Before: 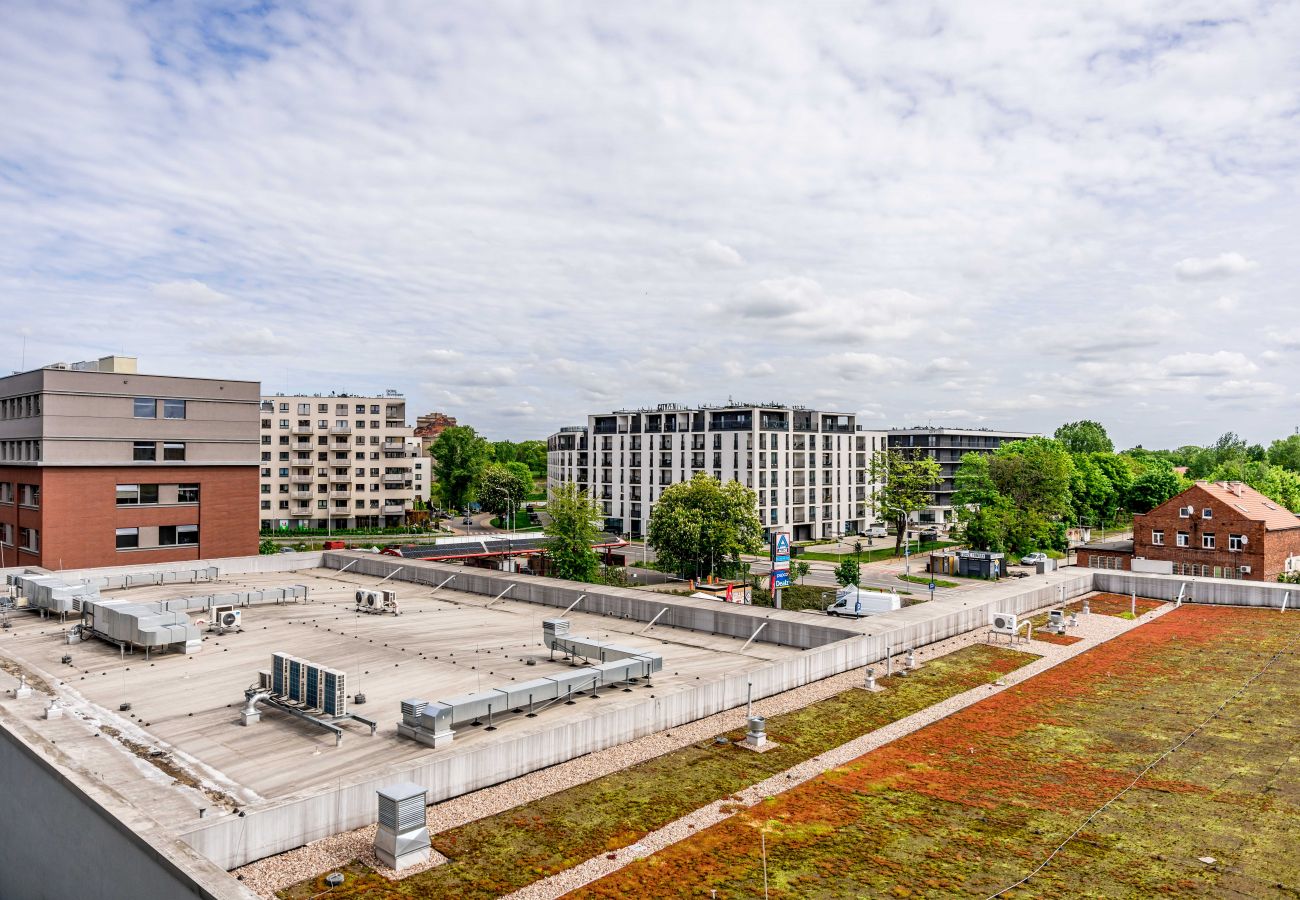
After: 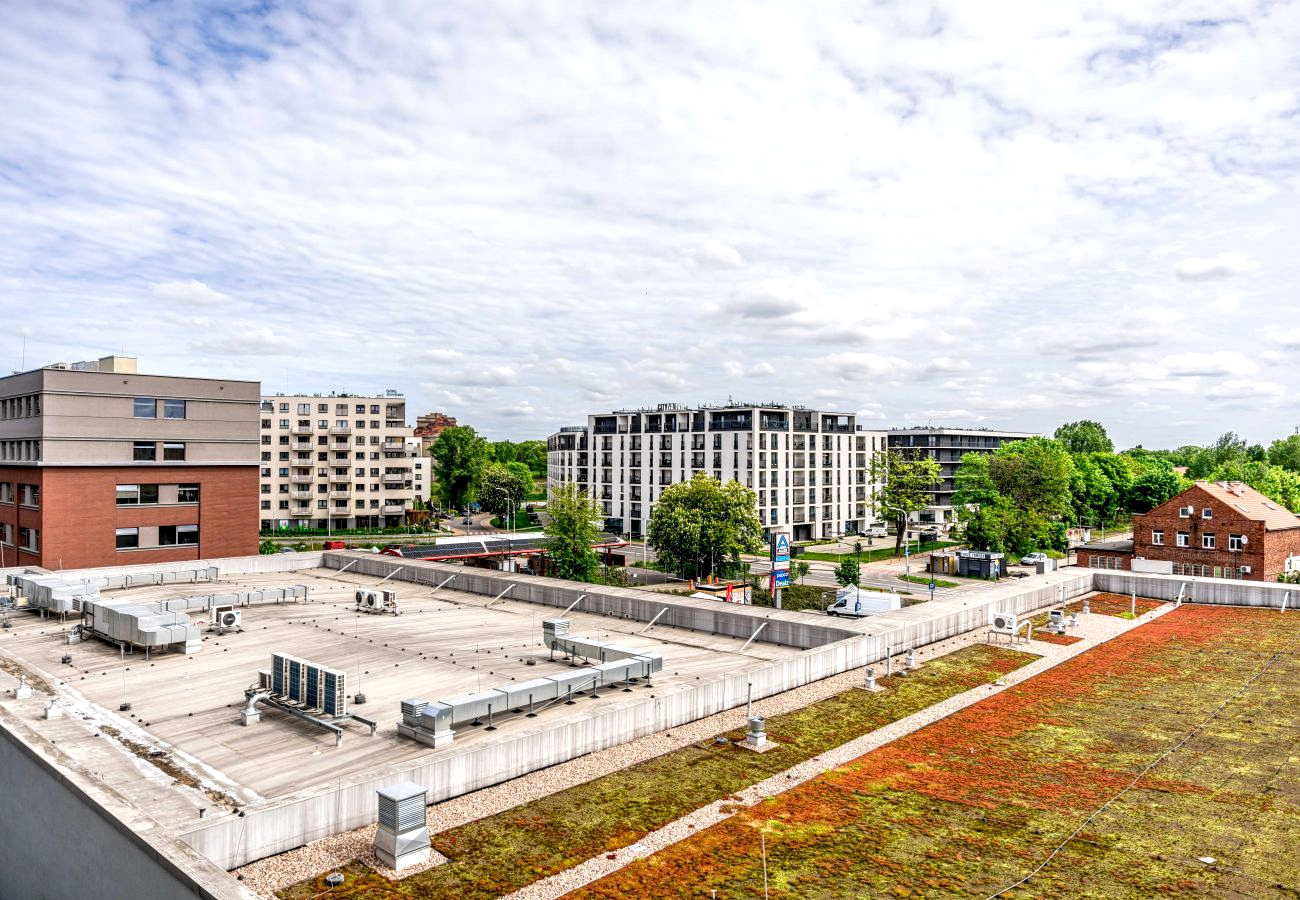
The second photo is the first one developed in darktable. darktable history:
contrast equalizer: octaves 7, y [[0.6 ×6], [0.55 ×6], [0 ×6], [0 ×6], [0 ×6]], mix 0.15
exposure: exposure 0.258 EV, compensate highlight preservation false
local contrast: highlights 100%, shadows 100%, detail 120%, midtone range 0.2
